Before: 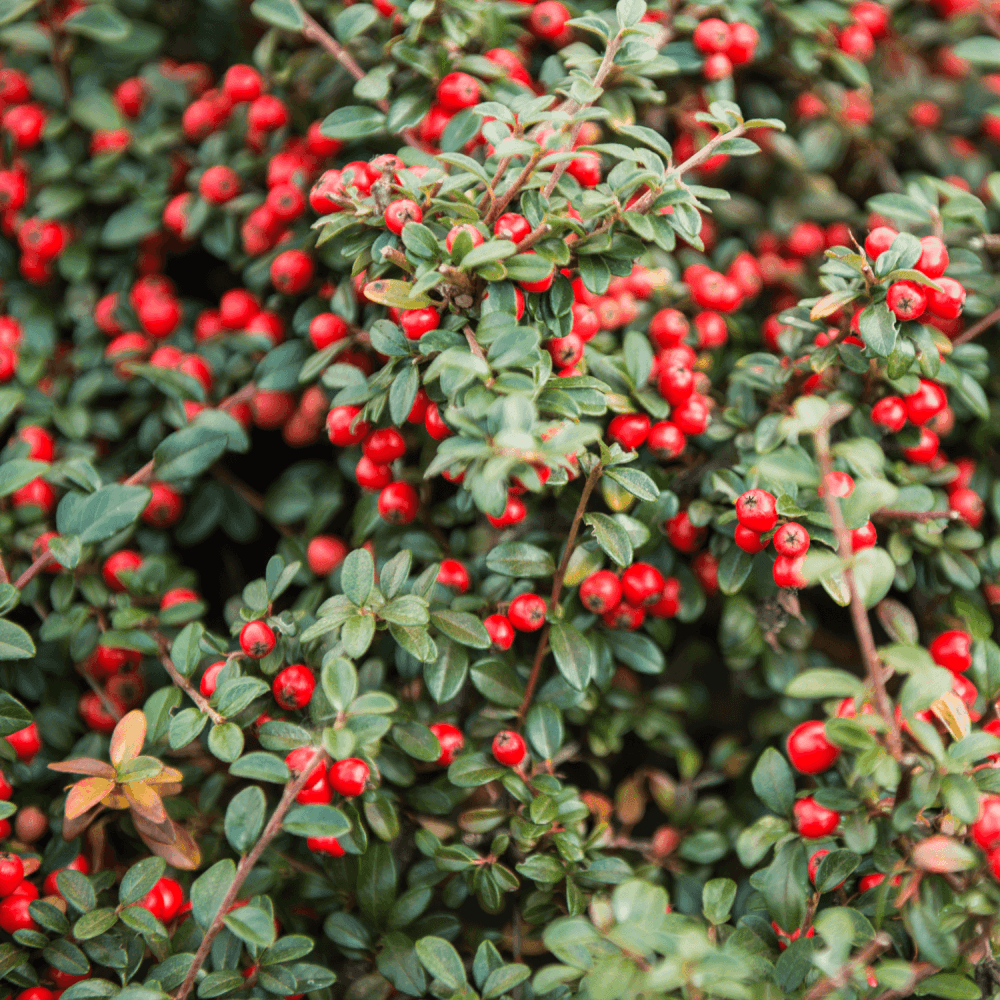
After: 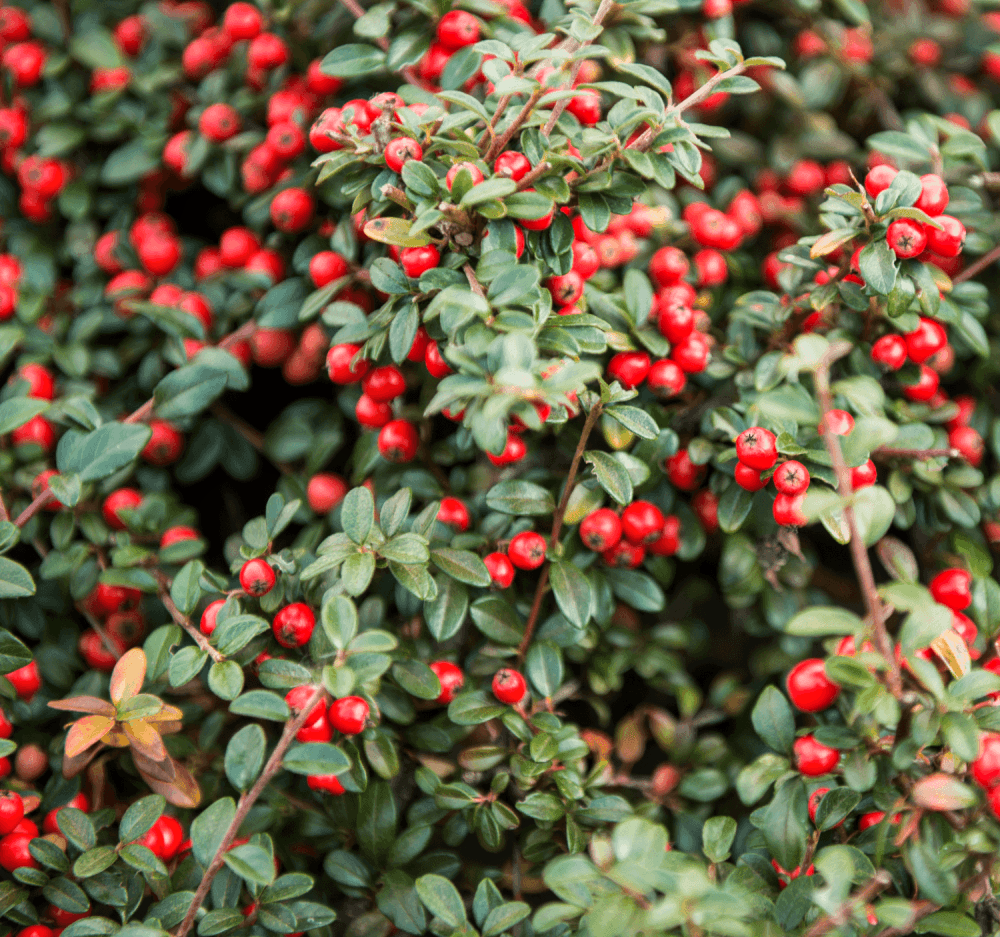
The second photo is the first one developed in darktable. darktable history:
crop and rotate: top 6.25%
local contrast: mode bilateral grid, contrast 20, coarseness 50, detail 120%, midtone range 0.2
